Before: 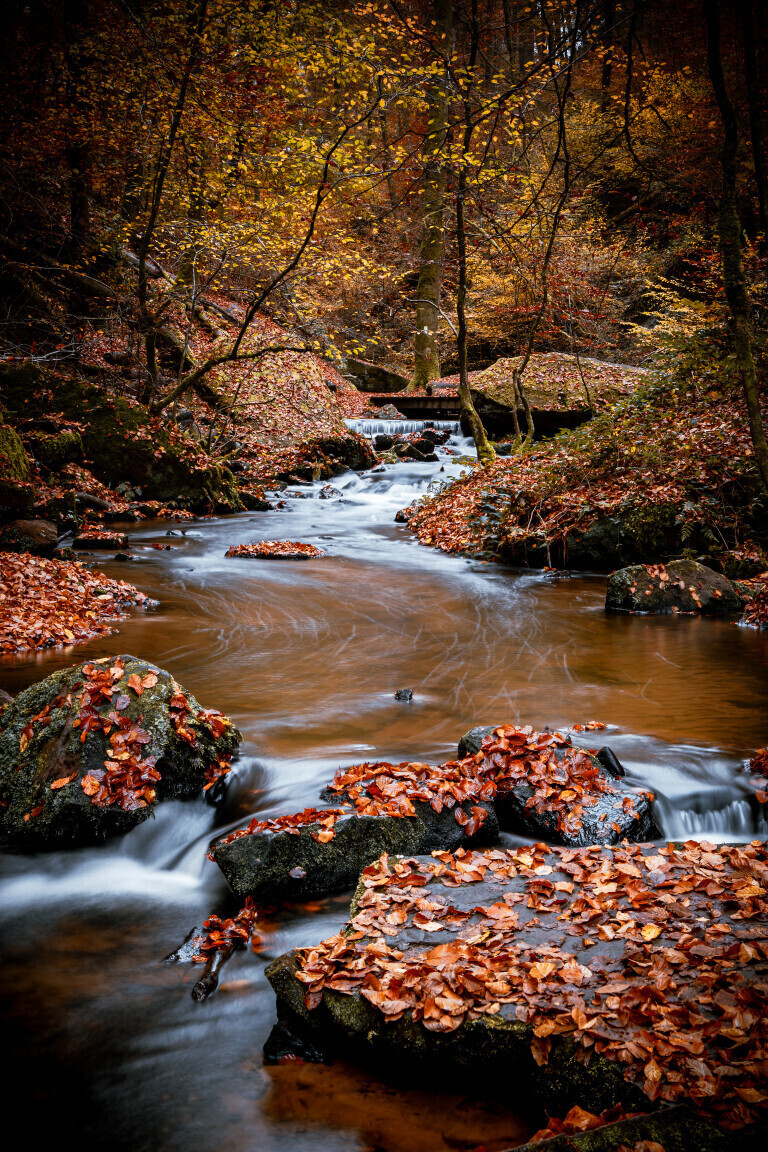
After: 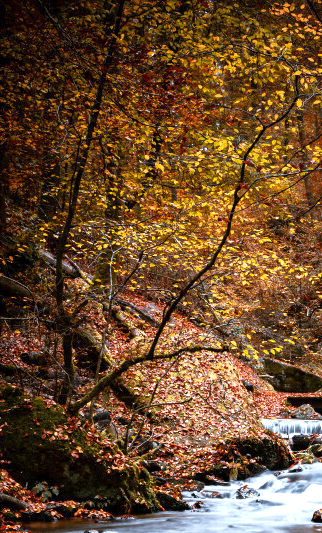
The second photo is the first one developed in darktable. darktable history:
exposure: exposure 0.515 EV, compensate highlight preservation false
crop and rotate: left 10.817%, top 0.062%, right 47.194%, bottom 53.626%
